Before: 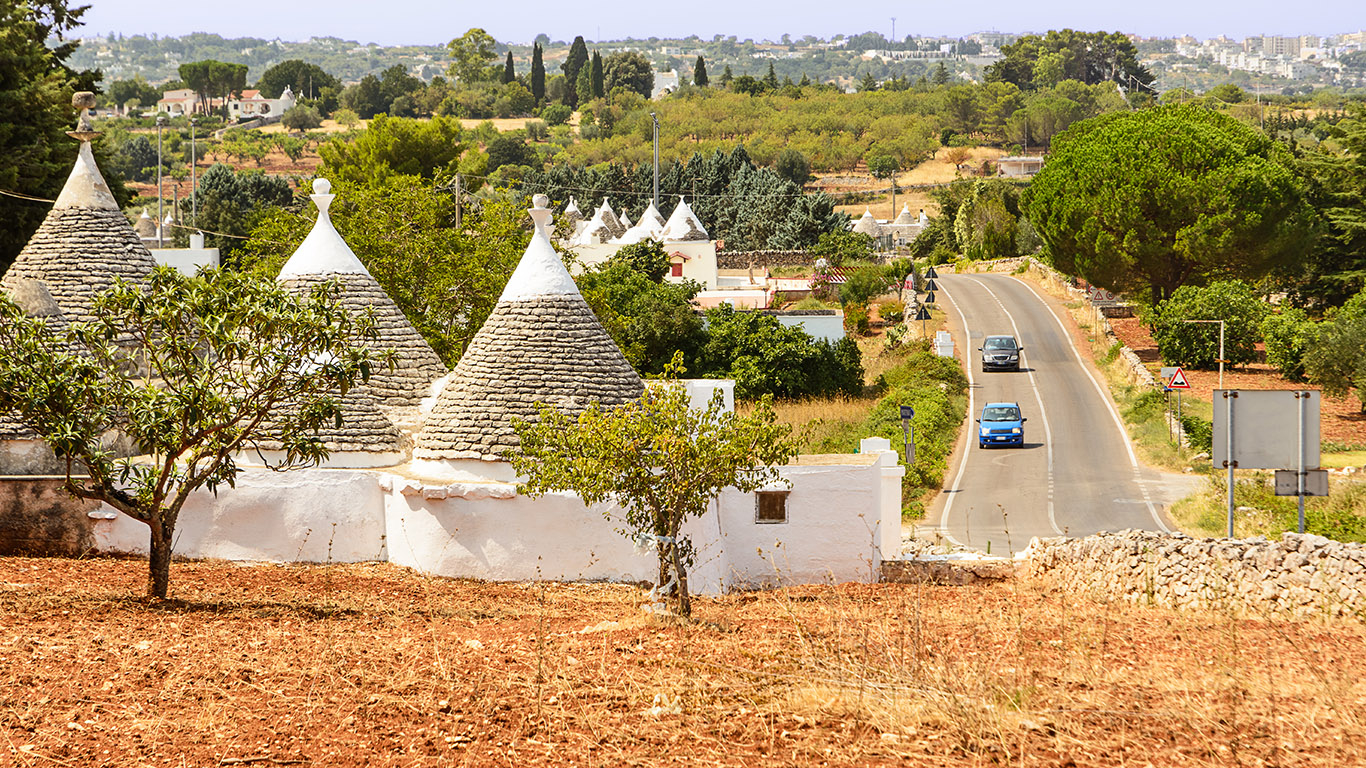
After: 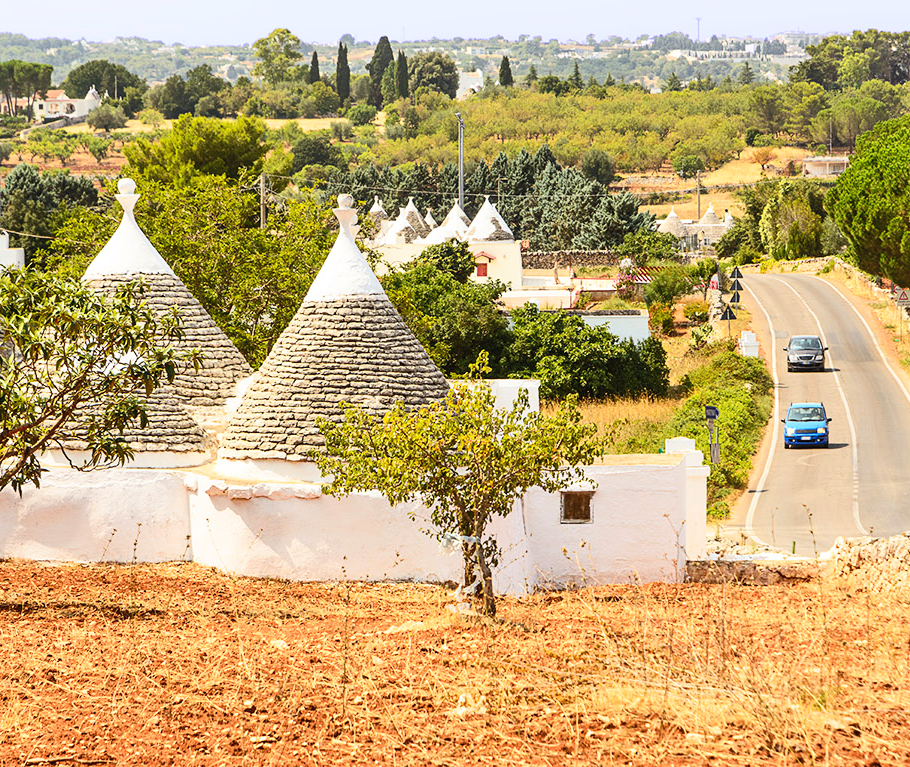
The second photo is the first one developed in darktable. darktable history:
crop and rotate: left 14.292%, right 19.041%
contrast brightness saturation: contrast 0.2, brightness 0.15, saturation 0.14
